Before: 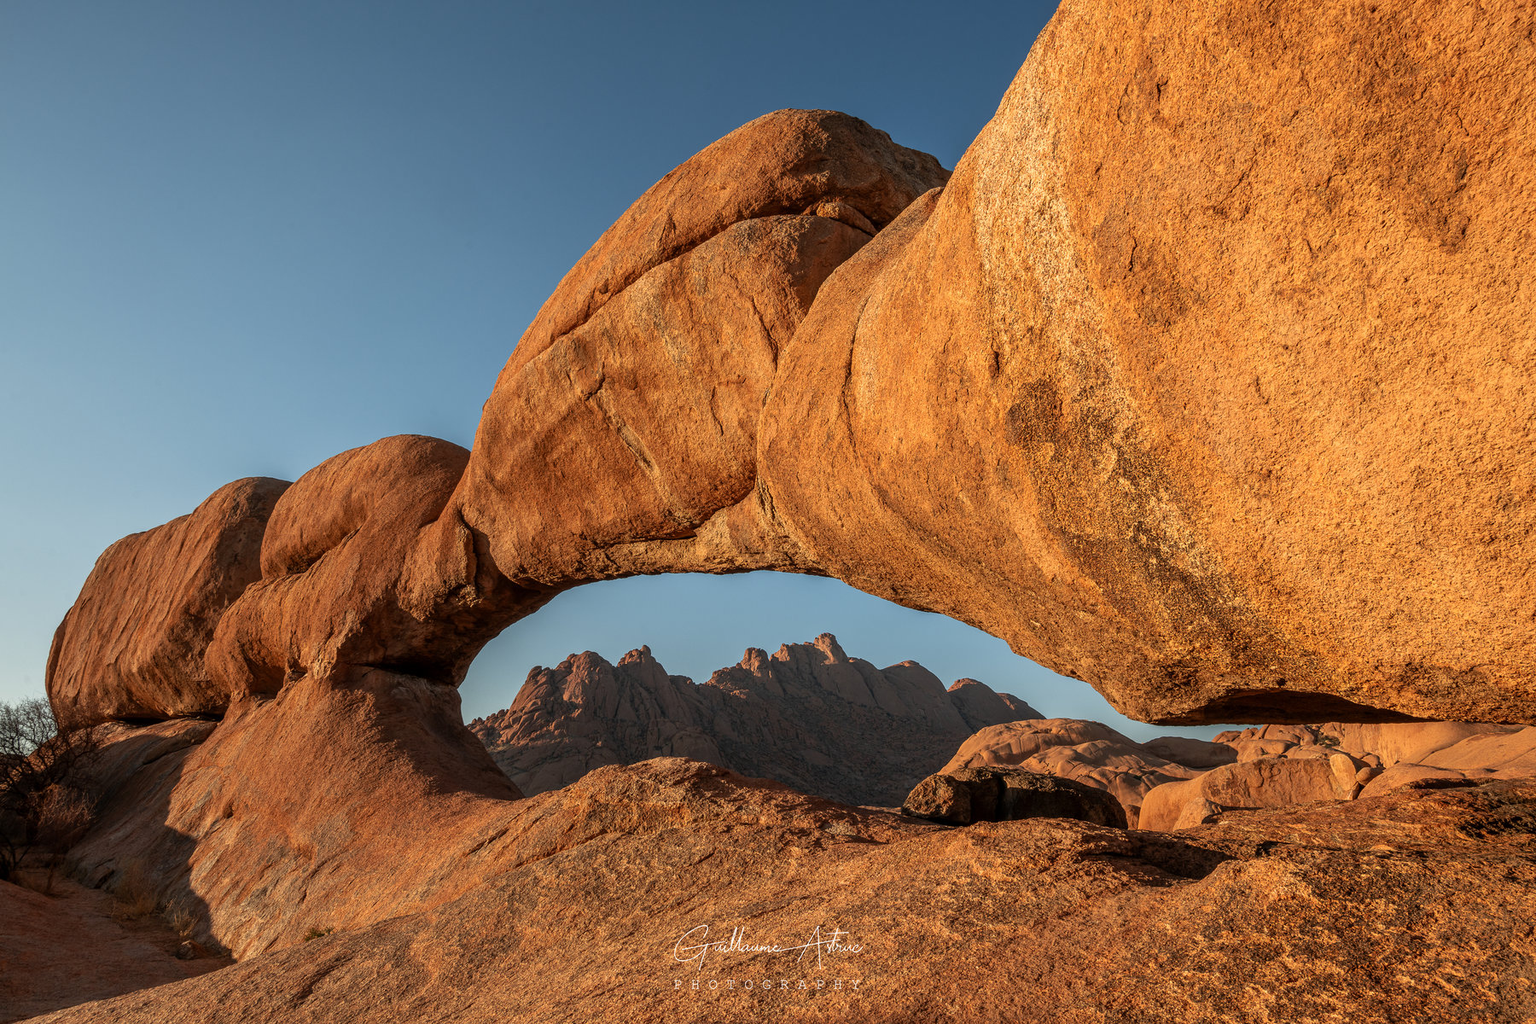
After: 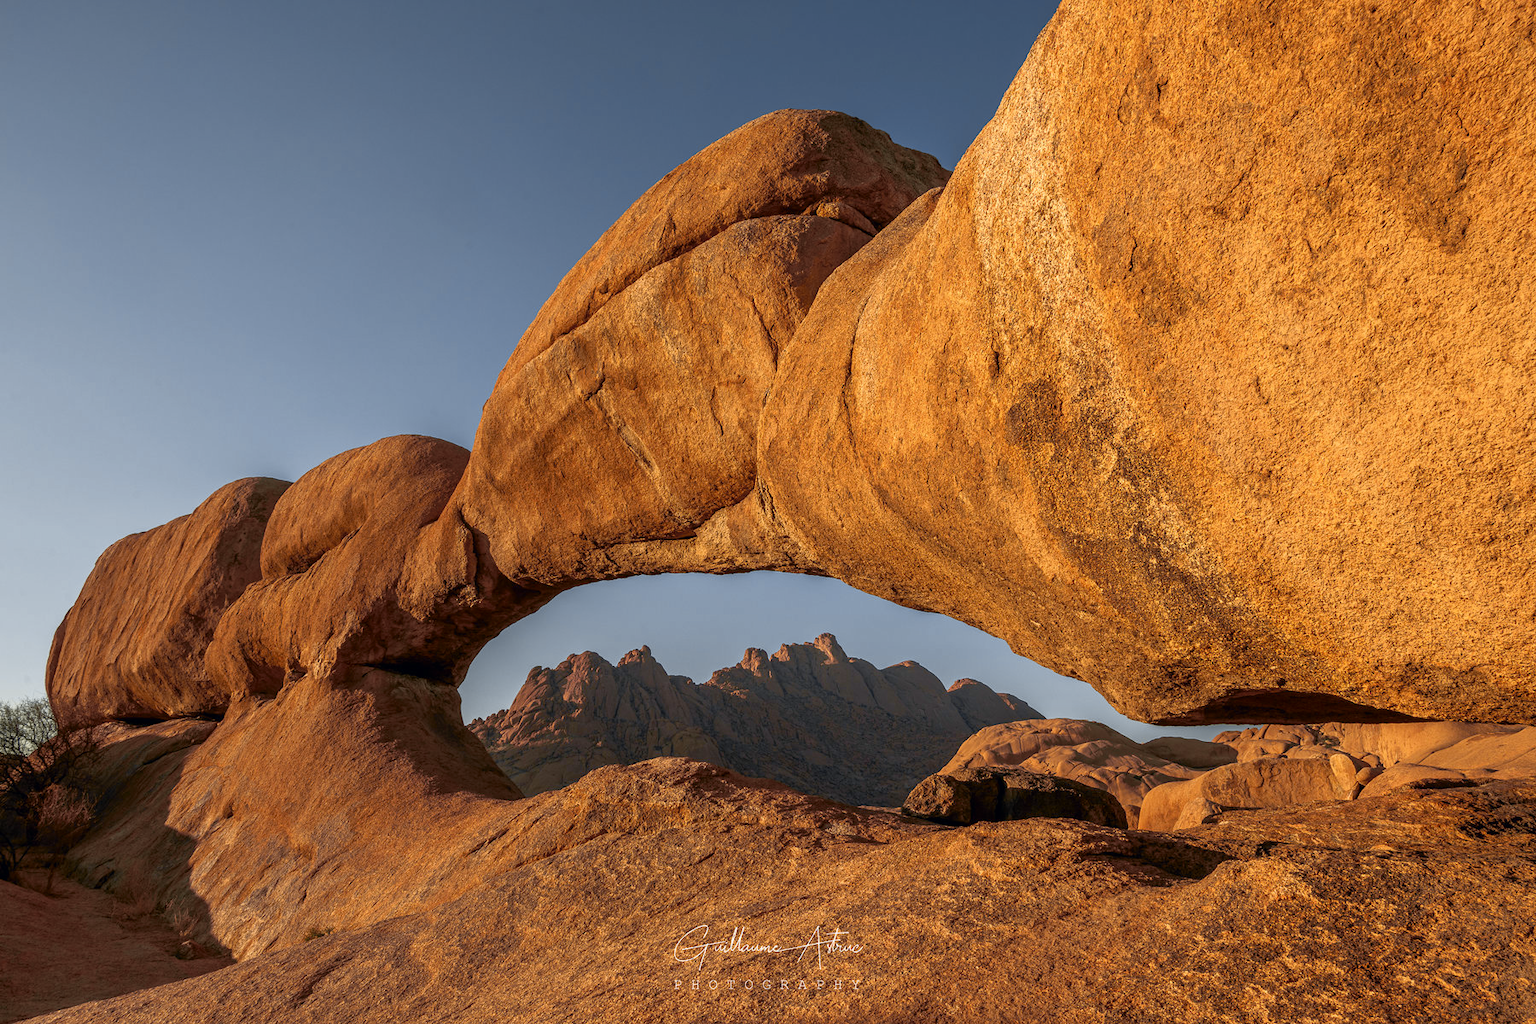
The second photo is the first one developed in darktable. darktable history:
tone curve: curves: ch0 [(0, 0) (0.15, 0.17) (0.452, 0.437) (0.611, 0.588) (0.751, 0.749) (1, 1)]; ch1 [(0, 0) (0.325, 0.327) (0.412, 0.45) (0.453, 0.484) (0.5, 0.499) (0.541, 0.55) (0.617, 0.612) (0.695, 0.697) (1, 1)]; ch2 [(0, 0) (0.386, 0.397) (0.452, 0.459) (0.505, 0.498) (0.524, 0.547) (0.574, 0.566) (0.633, 0.641) (1, 1)], color space Lab, independent channels, preserve colors none
